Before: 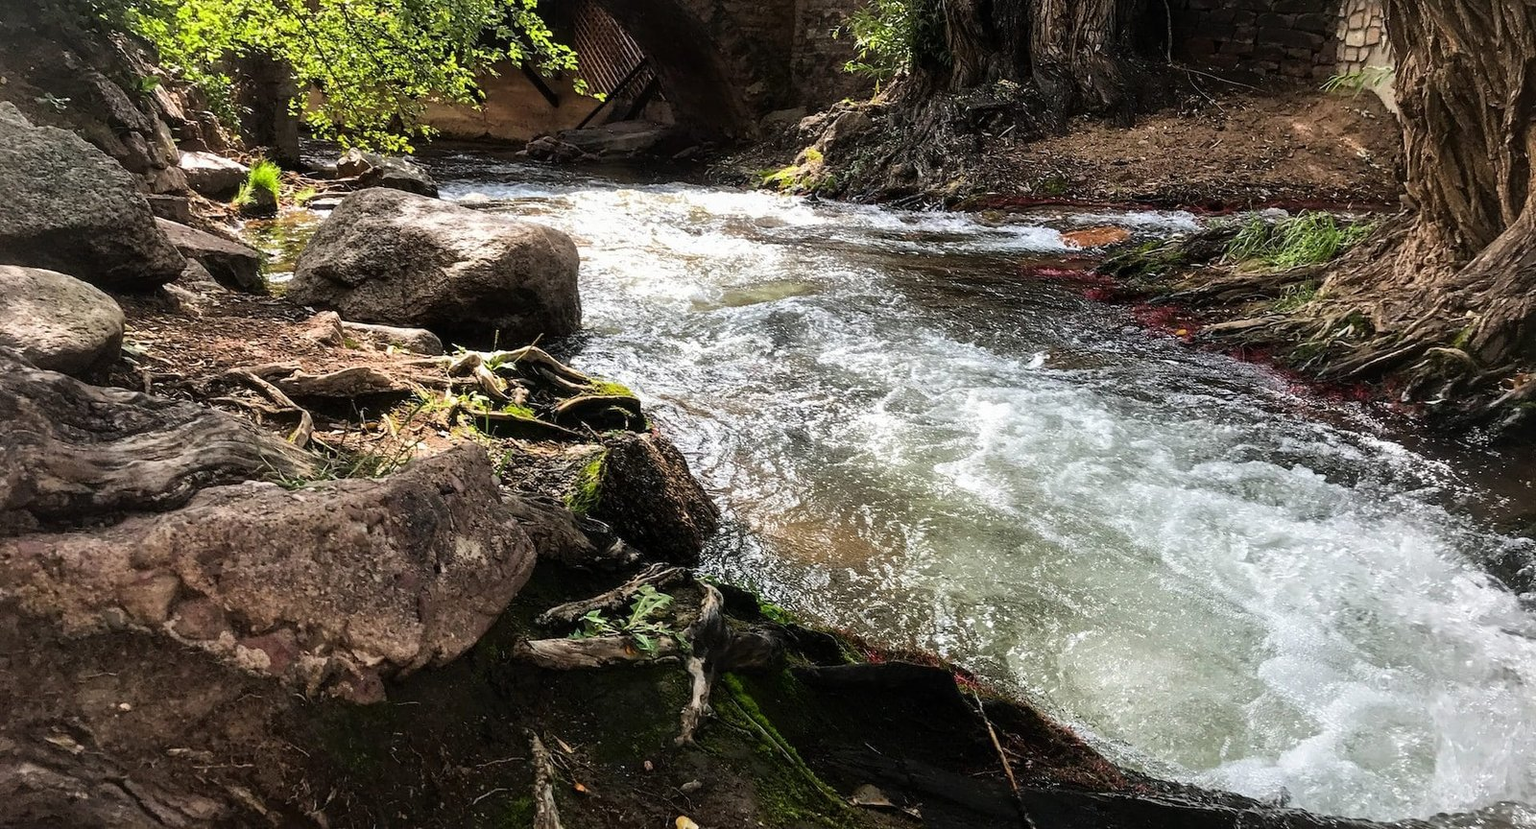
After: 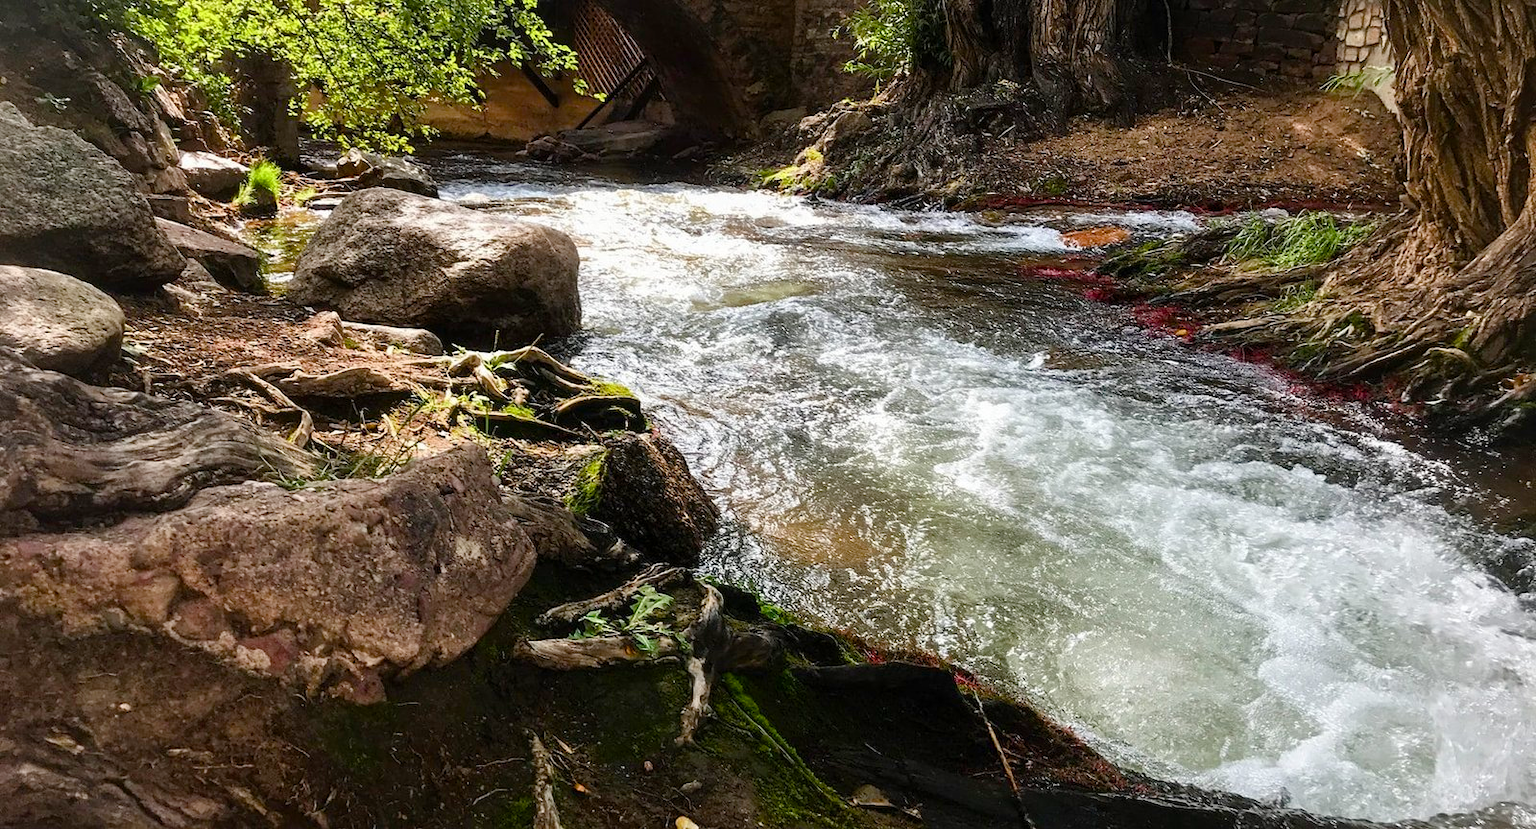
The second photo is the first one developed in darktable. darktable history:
color balance rgb: power › luminance 3.49%, power › hue 229.76°, perceptual saturation grading › global saturation 20%, perceptual saturation grading › highlights -25.664%, perceptual saturation grading › shadows 50.158%
